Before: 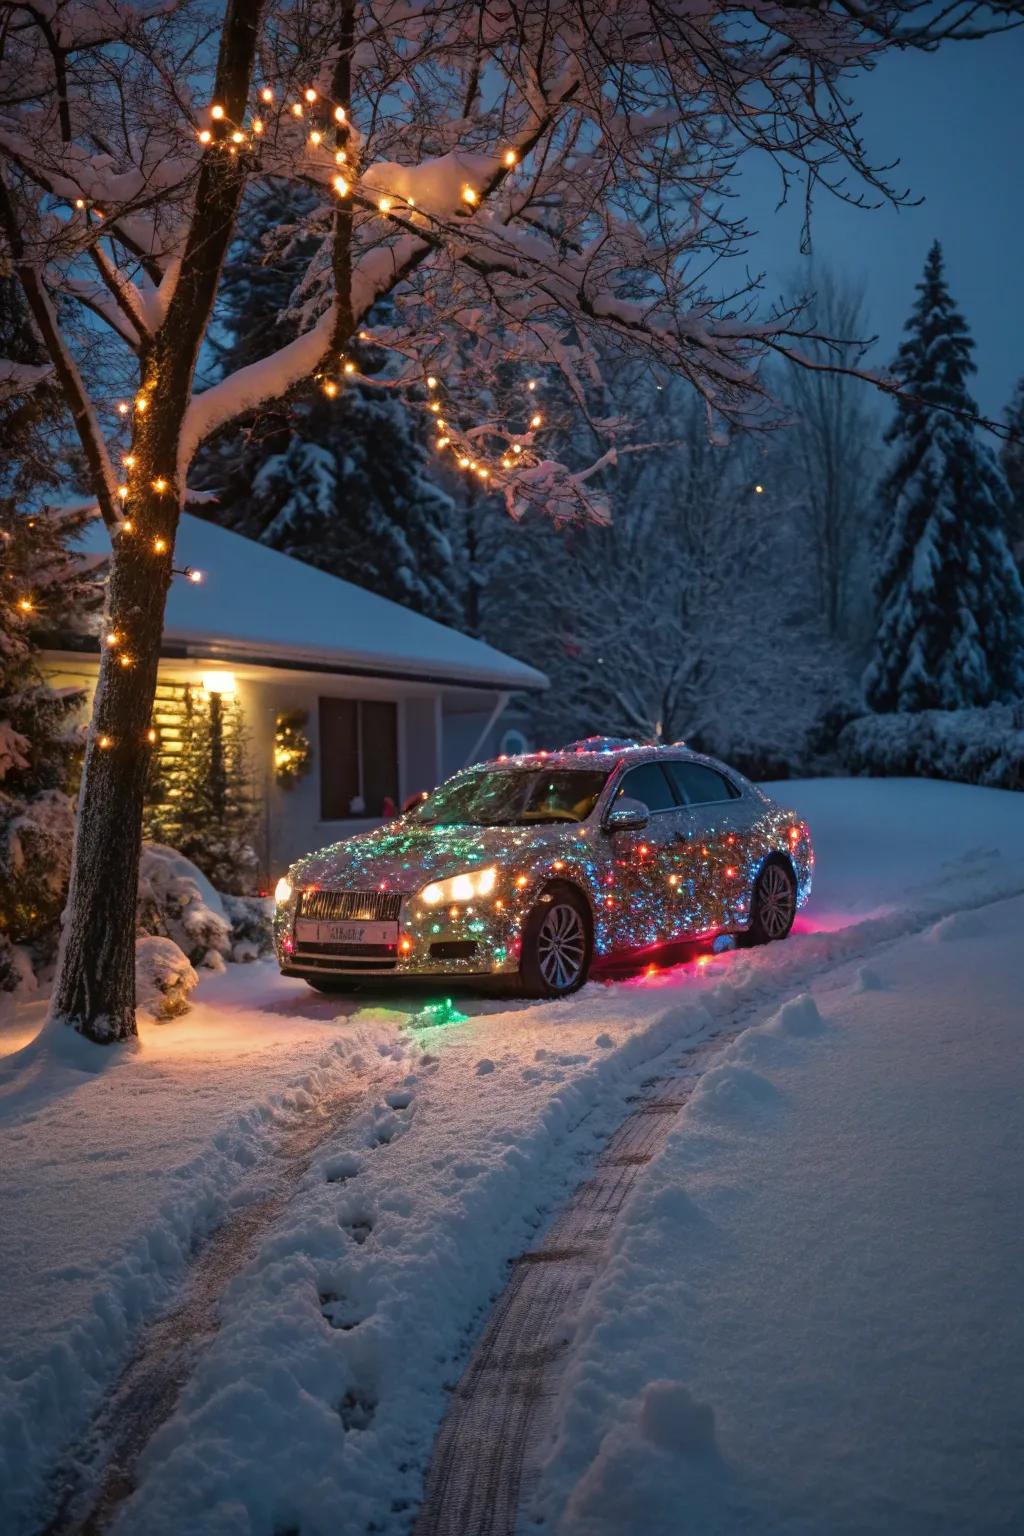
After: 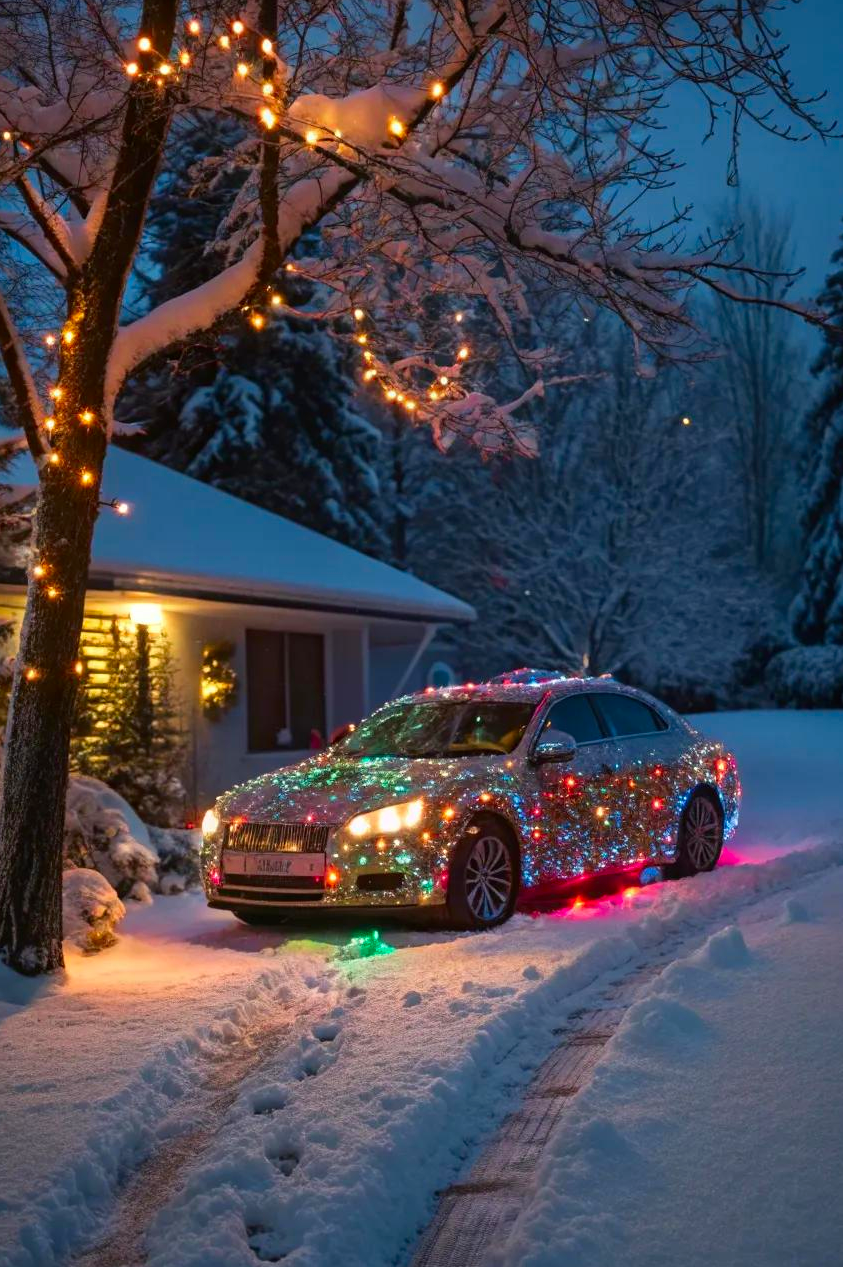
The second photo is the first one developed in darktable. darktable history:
contrast brightness saturation: contrast 0.09, saturation 0.285
crop and rotate: left 7.139%, top 4.486%, right 10.532%, bottom 12.973%
